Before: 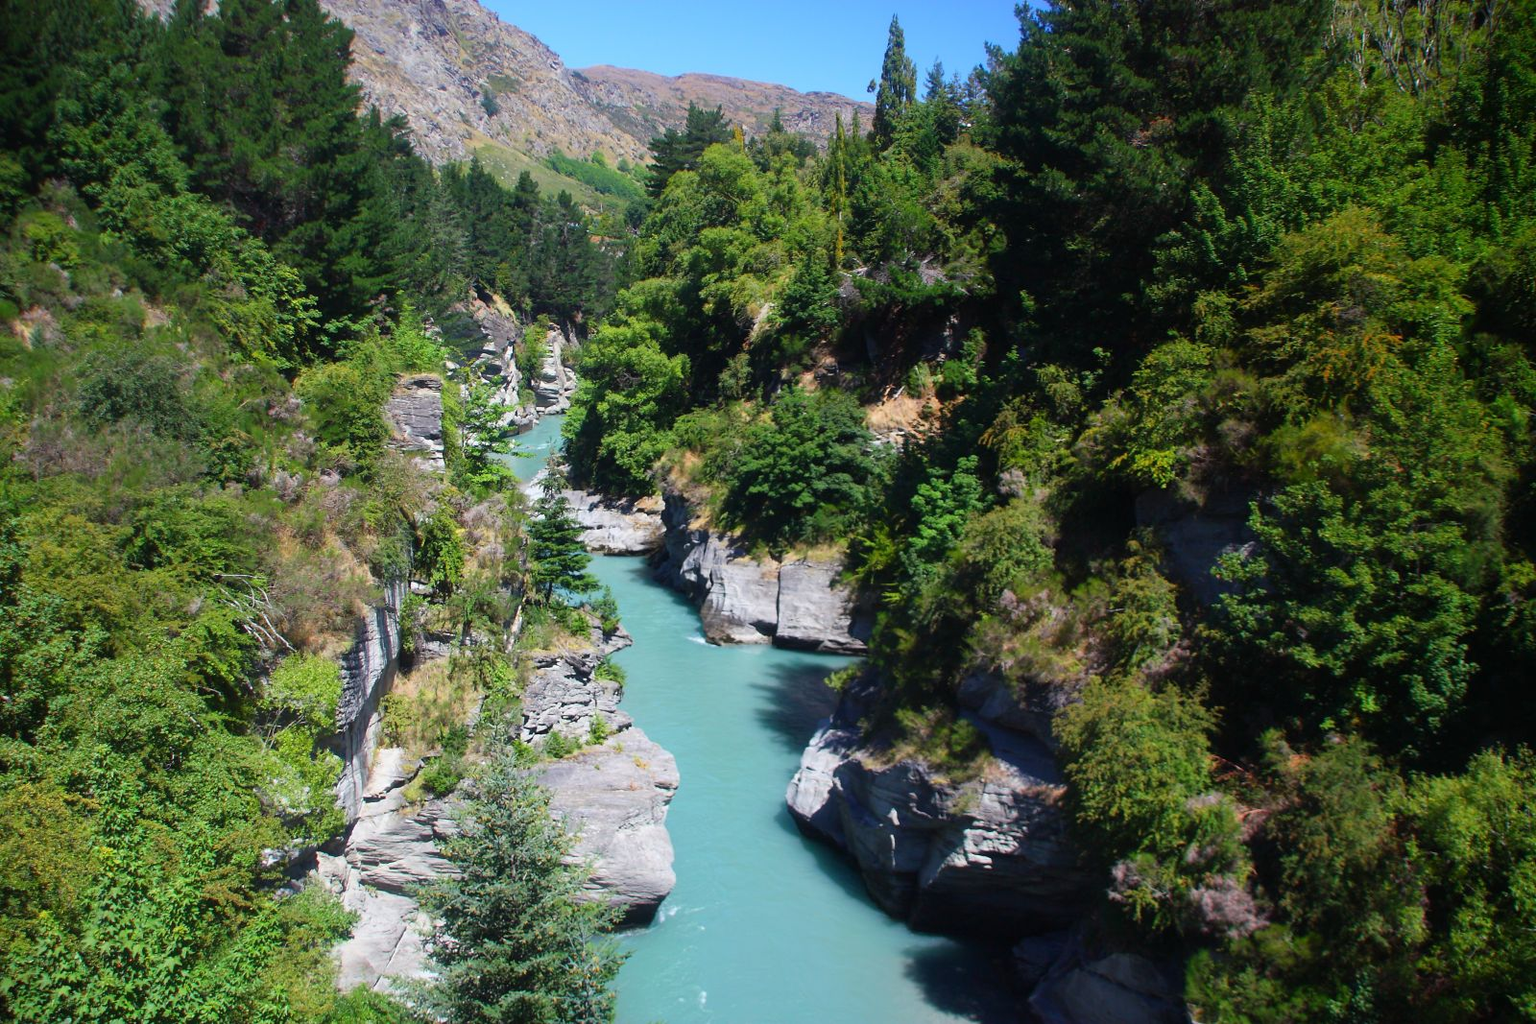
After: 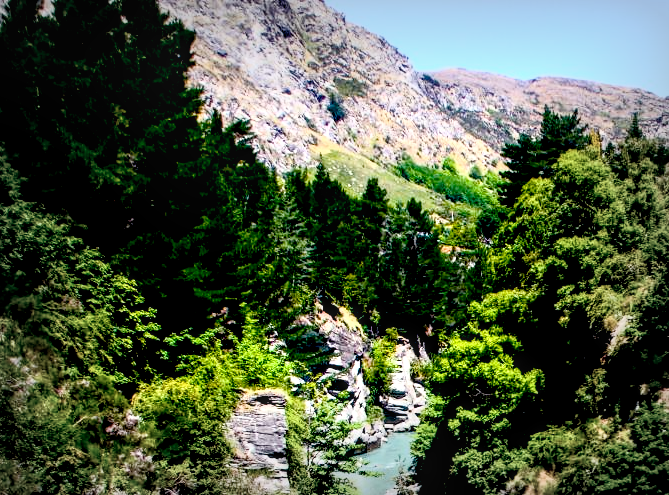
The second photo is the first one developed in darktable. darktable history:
color balance rgb: power › chroma 0.298%, power › hue 22.71°, highlights gain › luminance 1.171%, highlights gain › chroma 0.354%, highlights gain › hue 43.72°, perceptual saturation grading › global saturation 20%, perceptual saturation grading › highlights -24.848%, perceptual saturation grading › shadows 50.232%, perceptual brilliance grading › global brilliance 18.739%
crop and rotate: left 10.88%, top 0.045%, right 47.295%, bottom 53.543%
vignetting: fall-off start 53.64%, automatic ratio true, width/height ratio 1.314, shape 0.218, unbound false
local contrast: detail 150%
tone curve: curves: ch0 [(0, 0.013) (0.198, 0.175) (0.512, 0.582) (0.625, 0.754) (0.81, 0.934) (1, 1)], color space Lab, independent channels, preserve colors none
contrast brightness saturation: saturation -0.096
exposure: black level correction 0.058, compensate exposure bias true, compensate highlight preservation false
